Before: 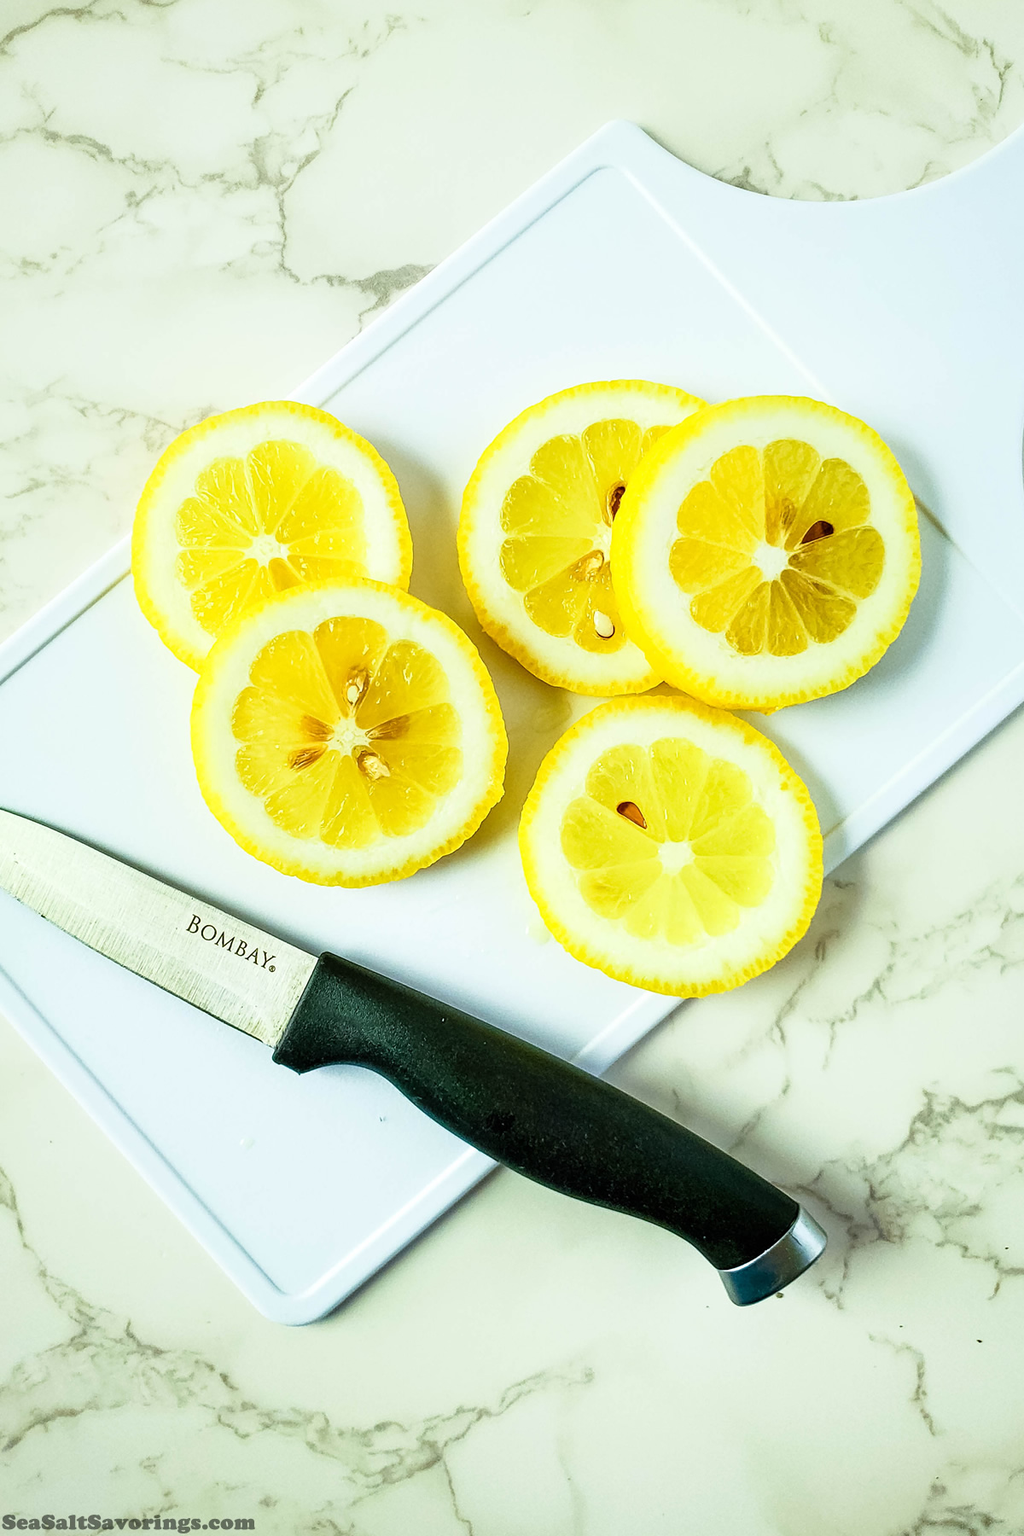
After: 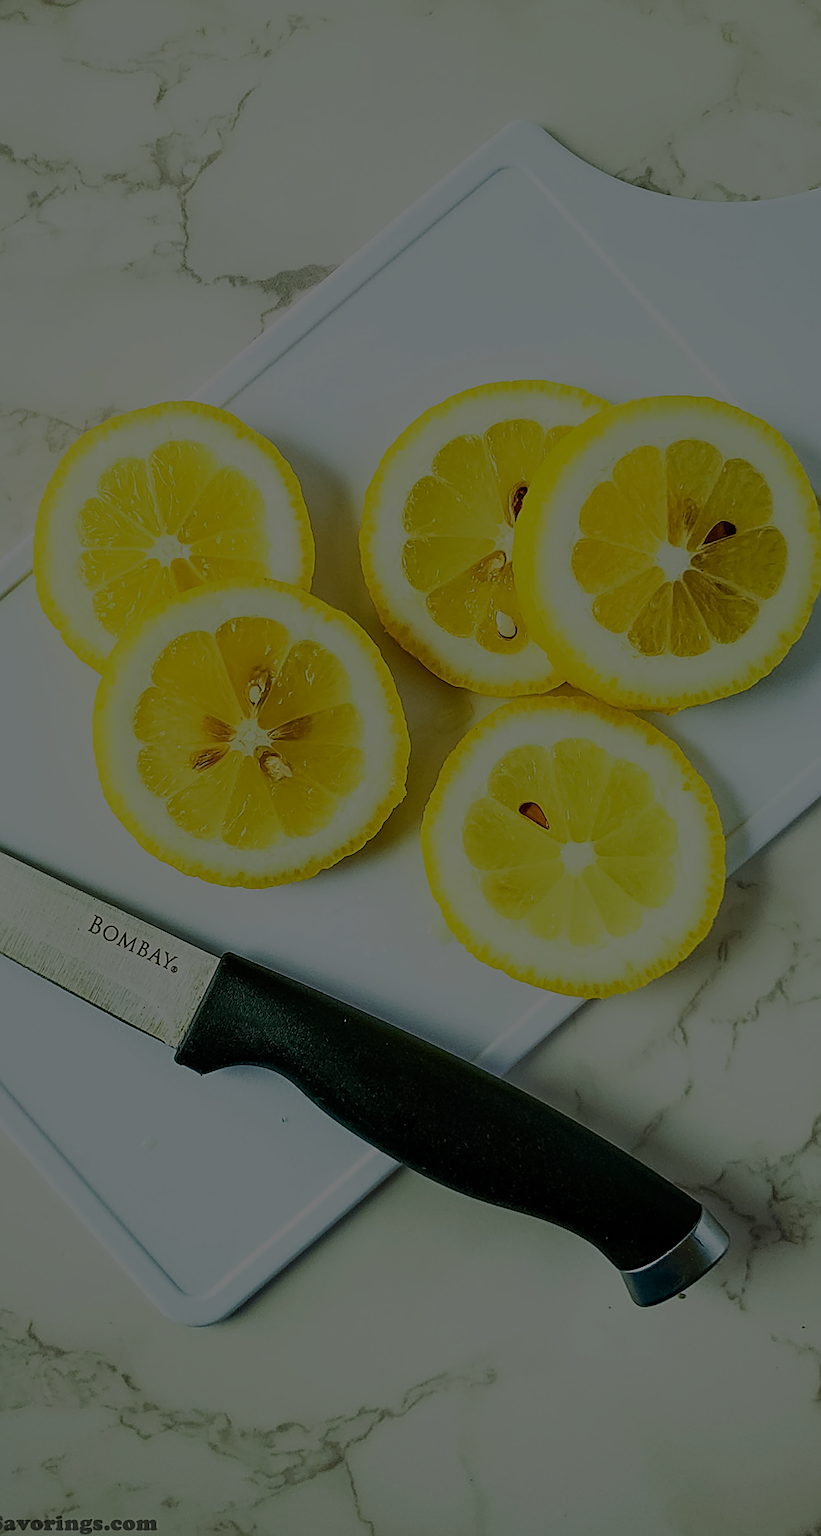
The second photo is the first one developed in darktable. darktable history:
exposure: exposure -2.446 EV, compensate highlight preservation false
crop and rotate: left 9.597%, right 10.195%
sharpen: on, module defaults
